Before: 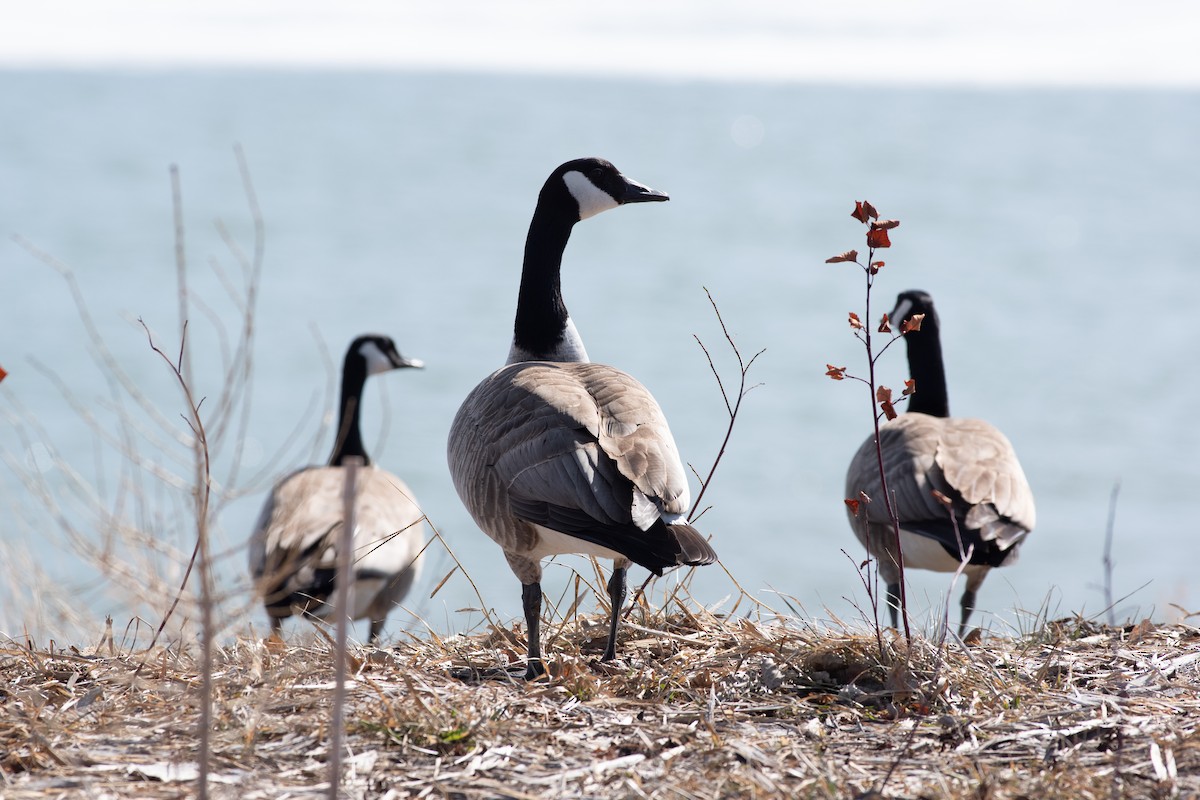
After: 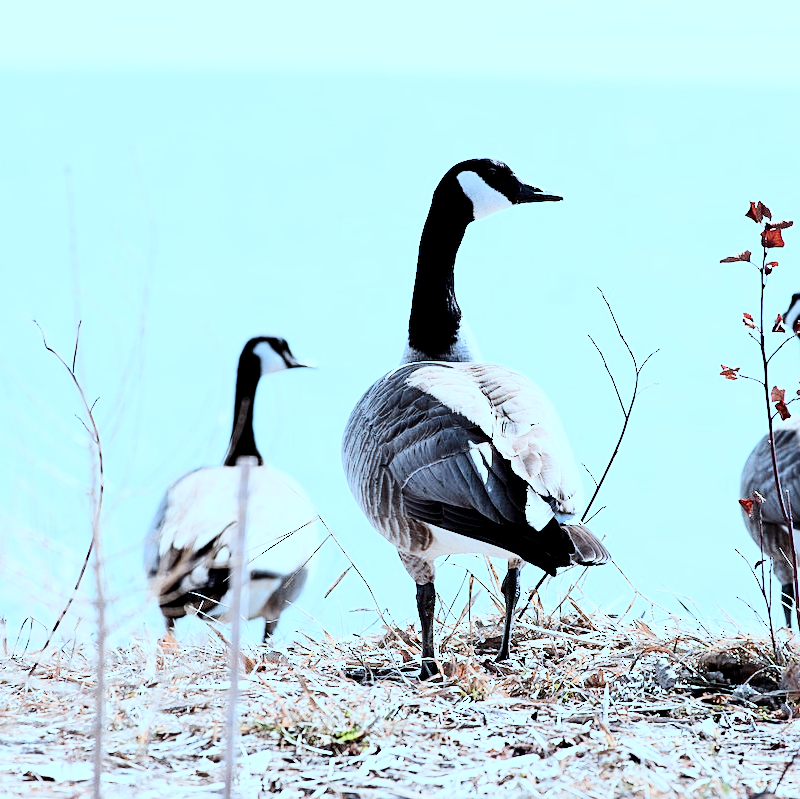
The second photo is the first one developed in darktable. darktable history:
crop and rotate: left 8.849%, right 24.445%
sharpen: on, module defaults
contrast brightness saturation: contrast 0.283
color correction: highlights a* -10.45, highlights b* -18.9
exposure: black level correction 0.001, exposure 1.644 EV, compensate highlight preservation false
filmic rgb: black relative exposure -4.12 EV, white relative exposure 5.11 EV, hardness 2.12, contrast 1.159
color balance rgb: perceptual saturation grading › global saturation 0.433%, perceptual brilliance grading › global brilliance 2.435%, perceptual brilliance grading › highlights -3.588%, global vibrance 3.055%
